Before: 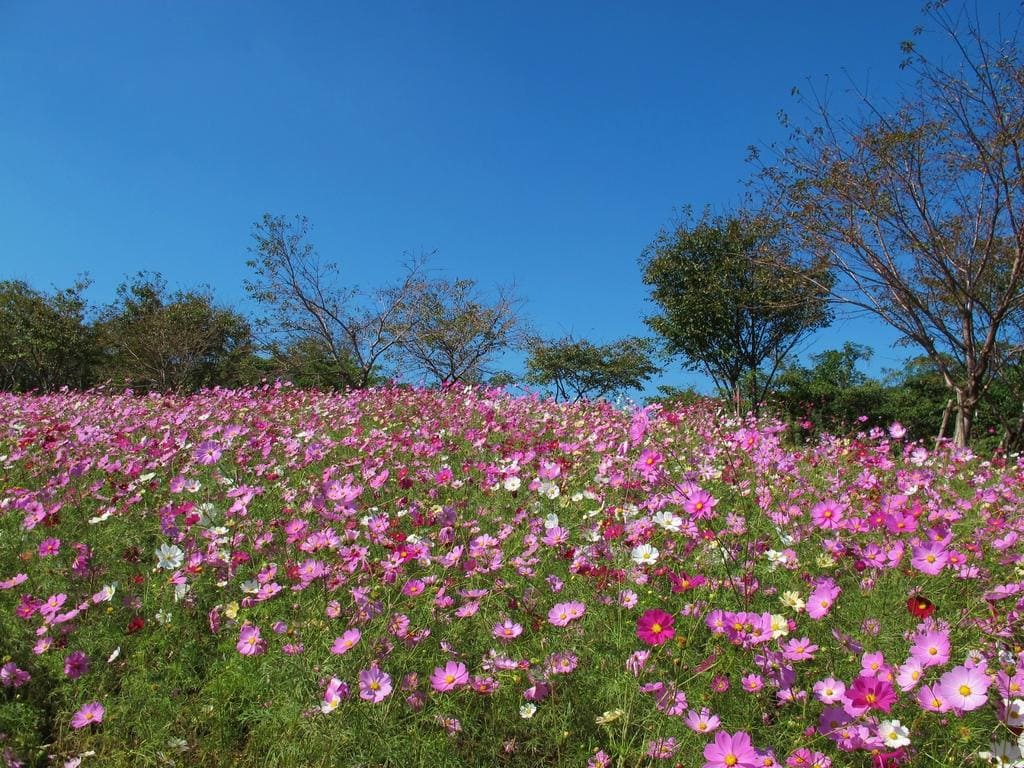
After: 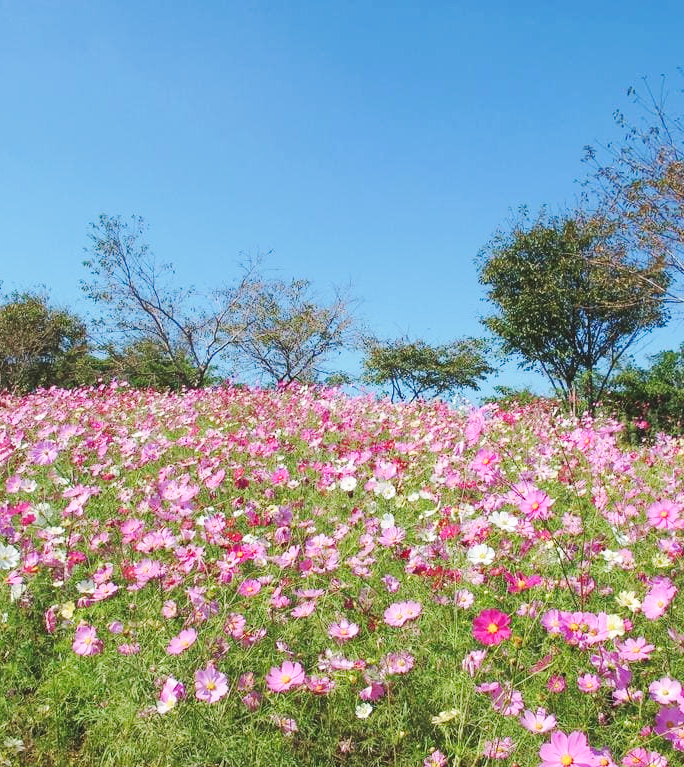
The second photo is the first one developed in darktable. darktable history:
crop and rotate: left 16.017%, right 17.145%
base curve: curves: ch0 [(0, 0.007) (0.028, 0.063) (0.121, 0.311) (0.46, 0.743) (0.859, 0.957) (1, 1)], preserve colors none
